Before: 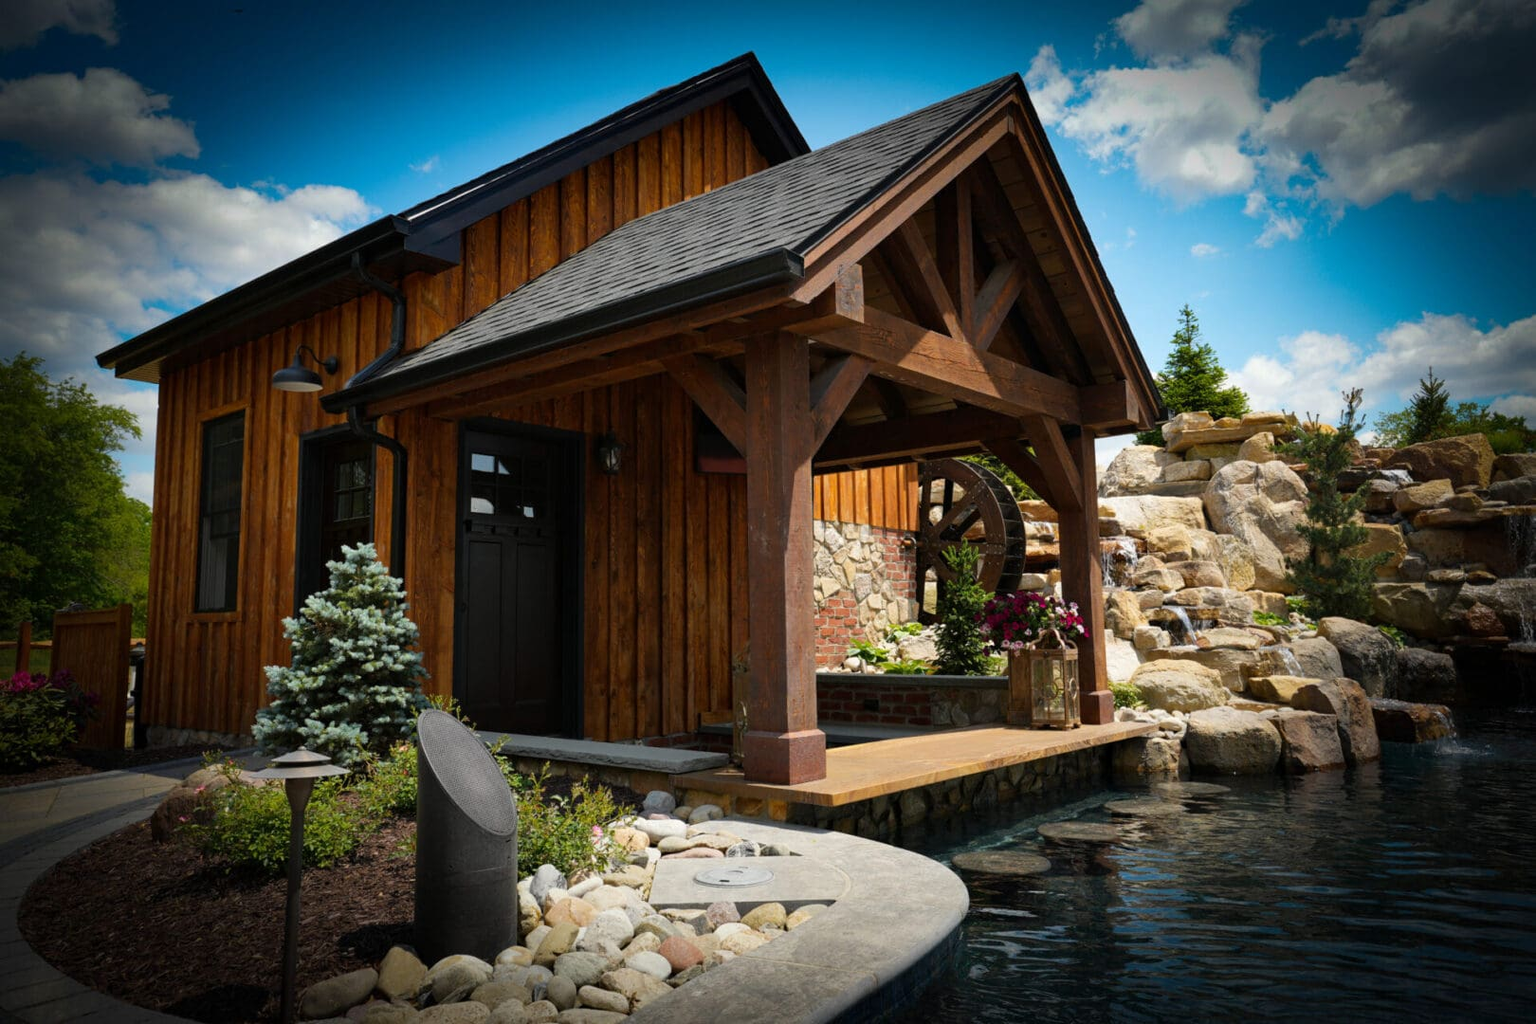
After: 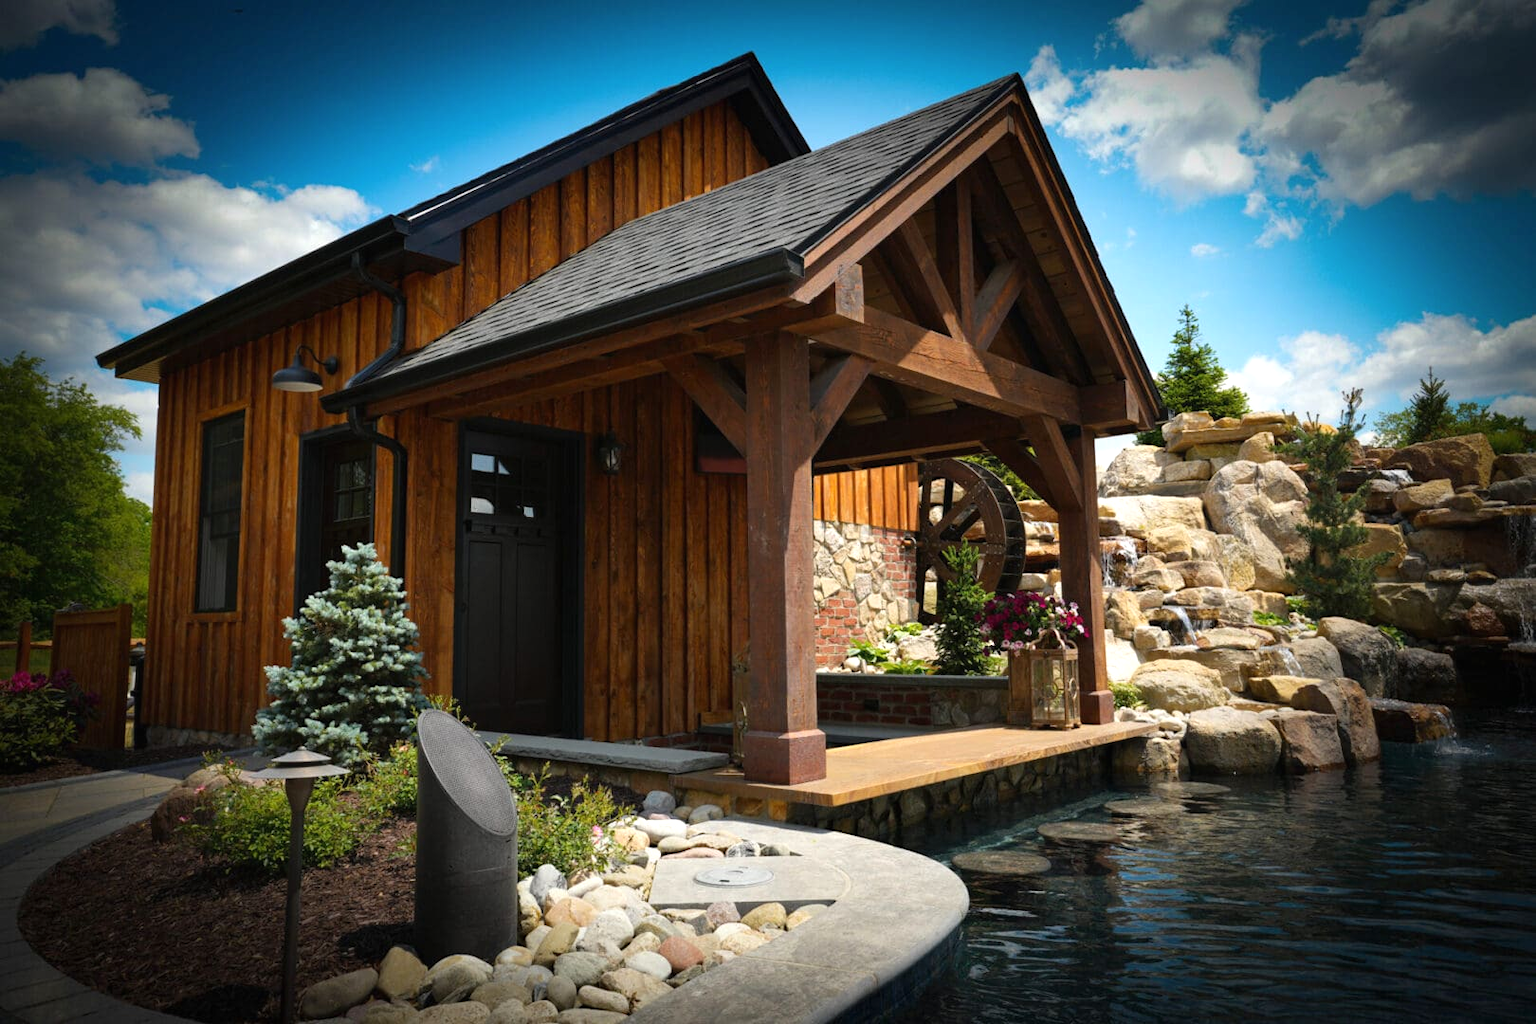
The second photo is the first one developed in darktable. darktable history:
exposure: exposure 0.347 EV, compensate highlight preservation false
contrast brightness saturation: saturation -0.024
local contrast: mode bilateral grid, contrast 100, coarseness 99, detail 89%, midtone range 0.2
